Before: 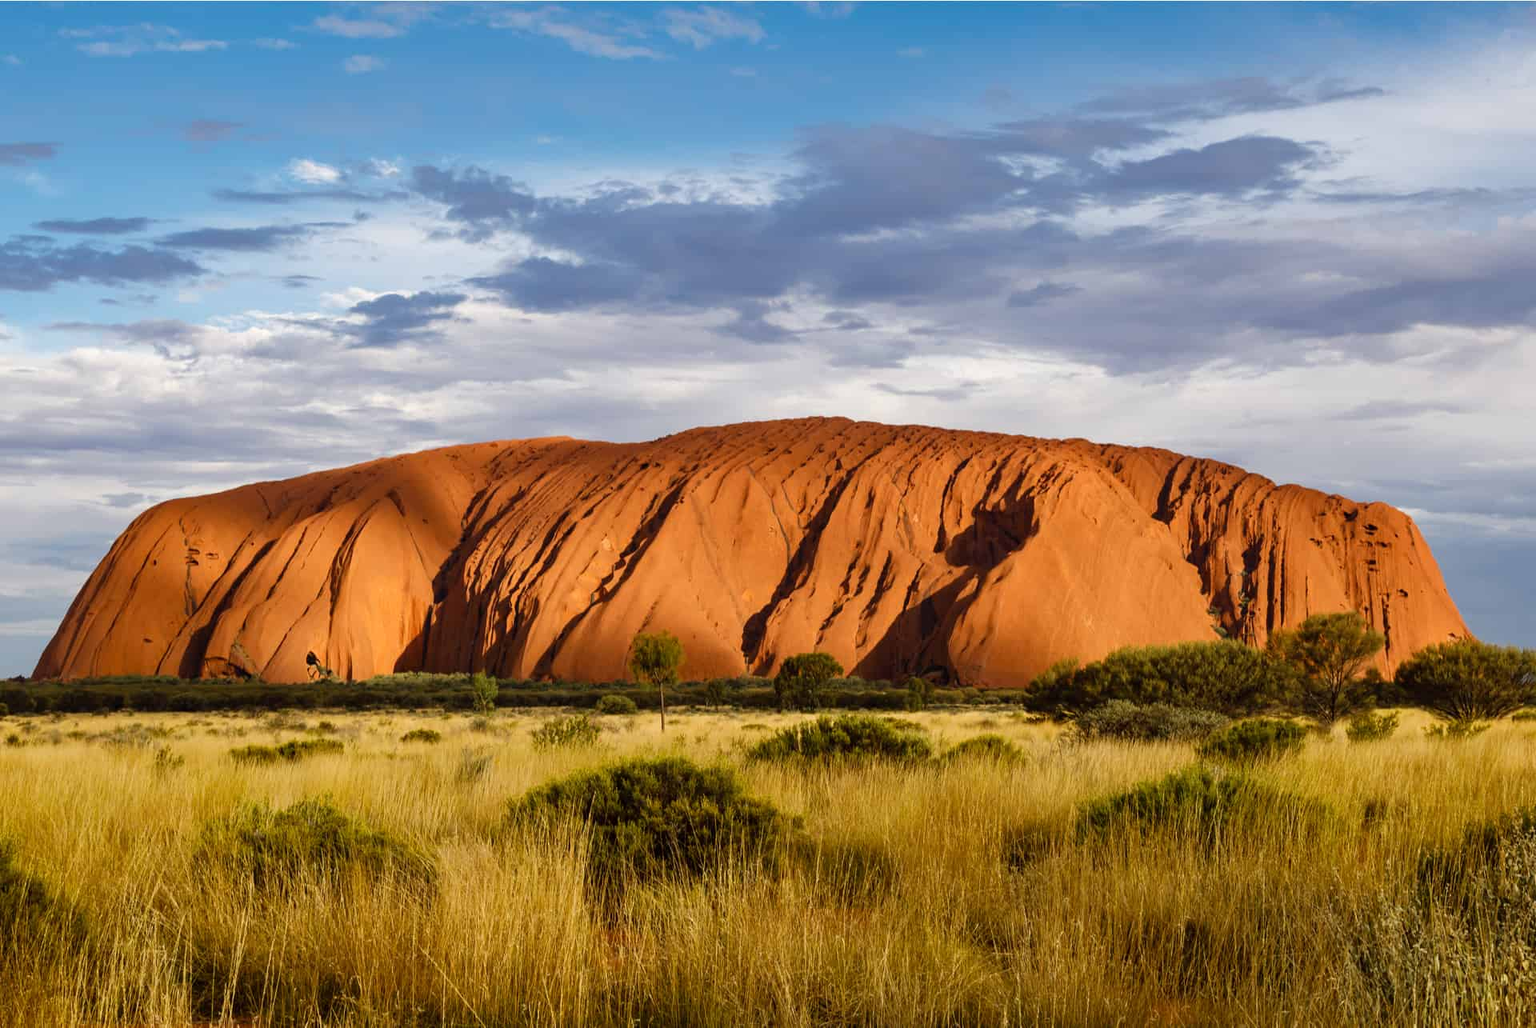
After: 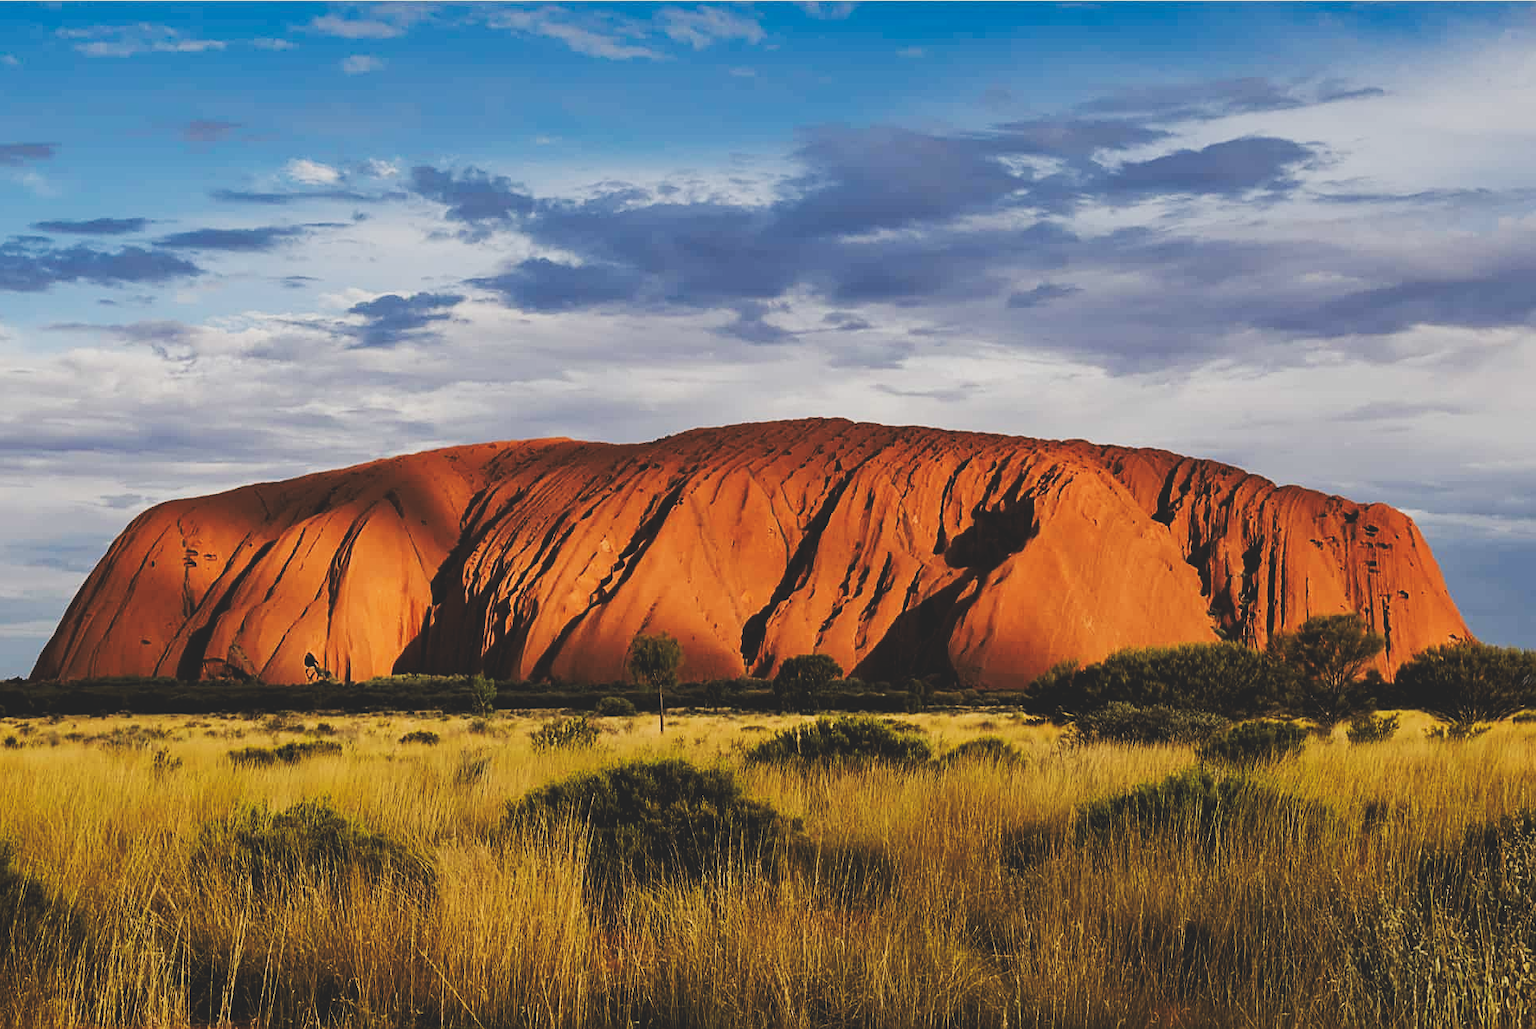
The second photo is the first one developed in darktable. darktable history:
crop: left 0.186%
tone curve: curves: ch0 [(0, 0.142) (0.384, 0.314) (0.752, 0.711) (0.991, 0.95)]; ch1 [(0.006, 0.129) (0.346, 0.384) (1, 1)]; ch2 [(0.003, 0.057) (0.261, 0.248) (1, 1)], preserve colors none
filmic rgb: black relative exposure -5.05 EV, white relative exposure 3.51 EV, hardness 3.18, contrast 1.2, highlights saturation mix -49.62%
sharpen: on, module defaults
